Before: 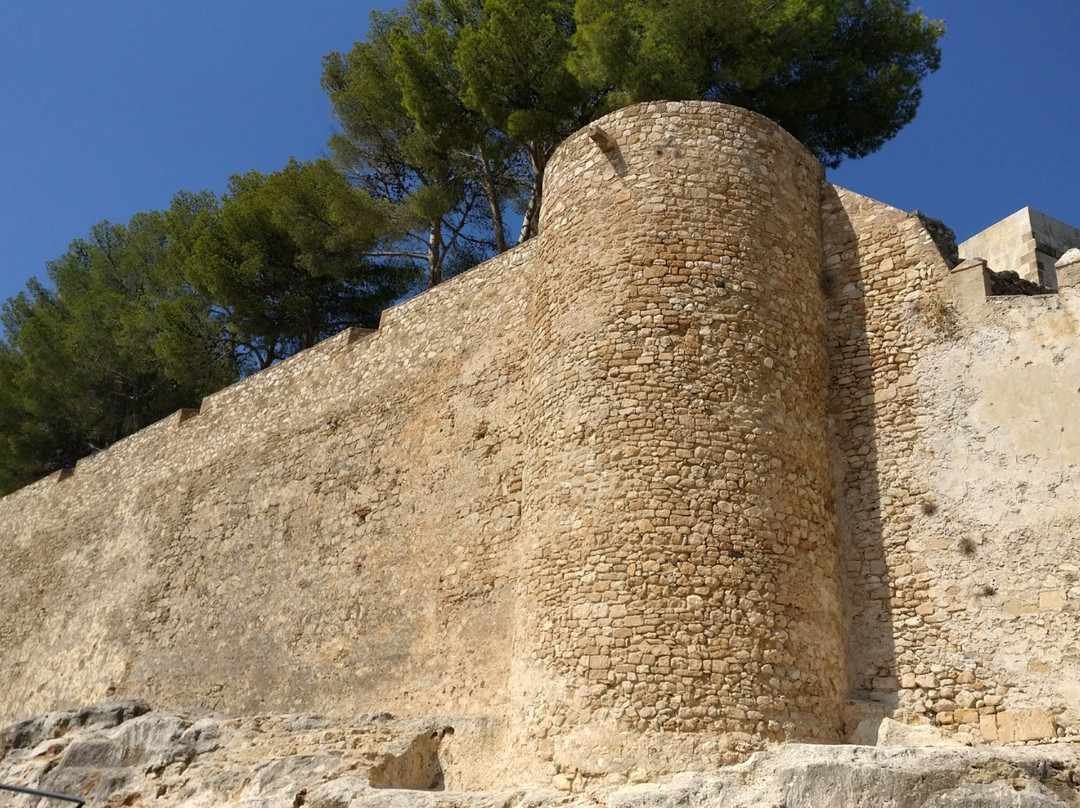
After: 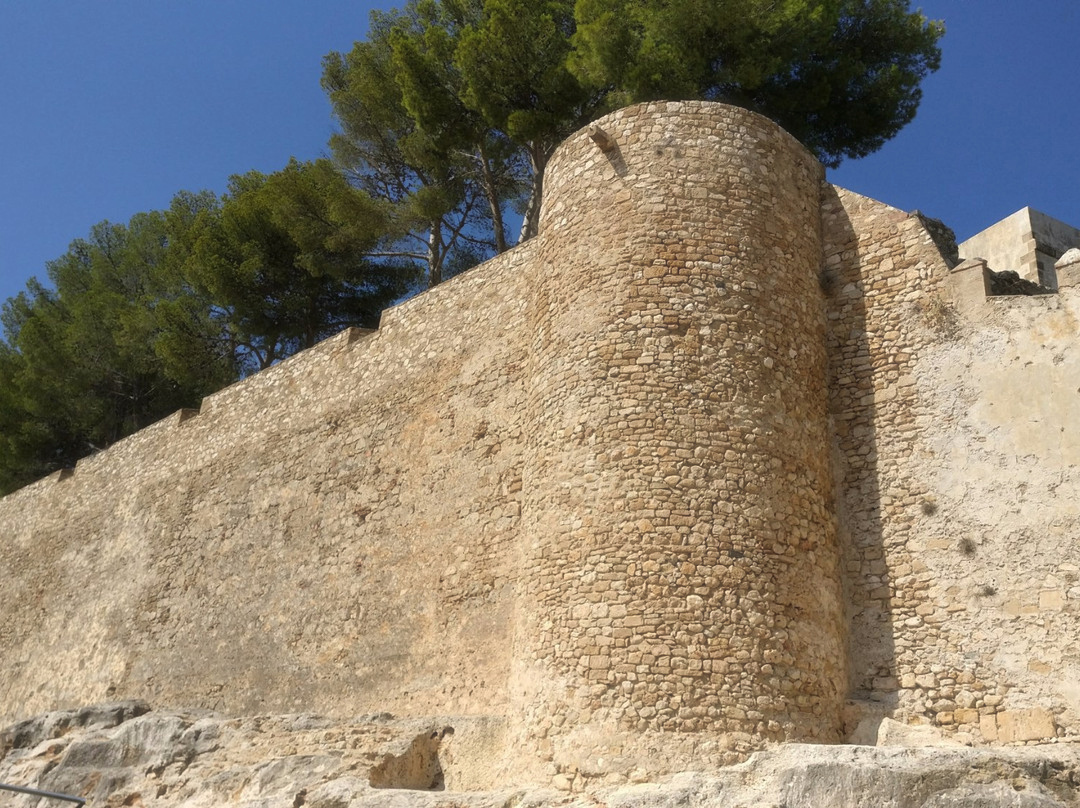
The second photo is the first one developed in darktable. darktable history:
haze removal: strength -0.106, compatibility mode true, adaptive false
